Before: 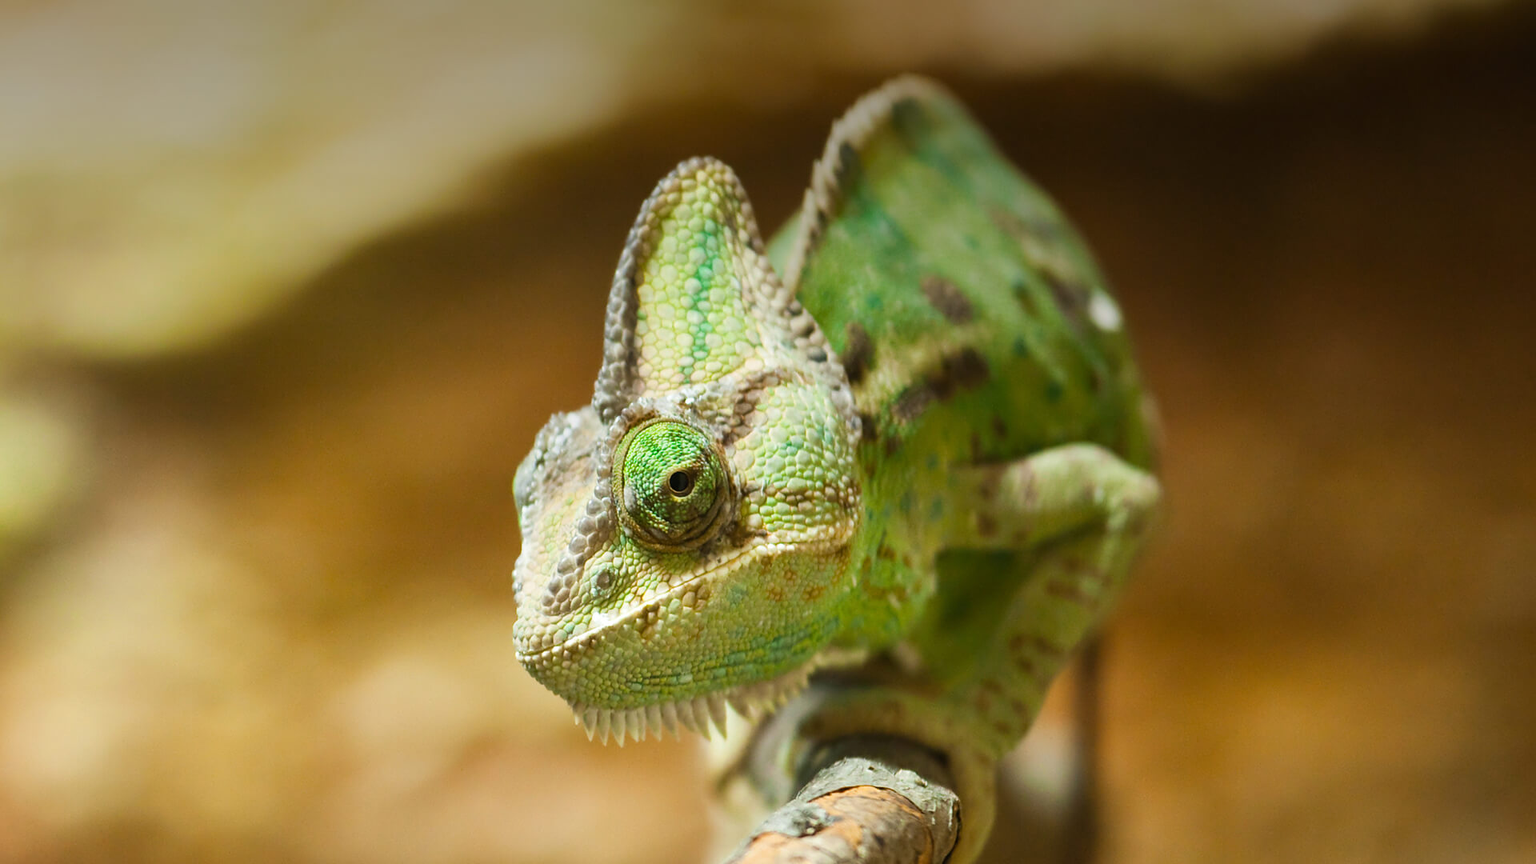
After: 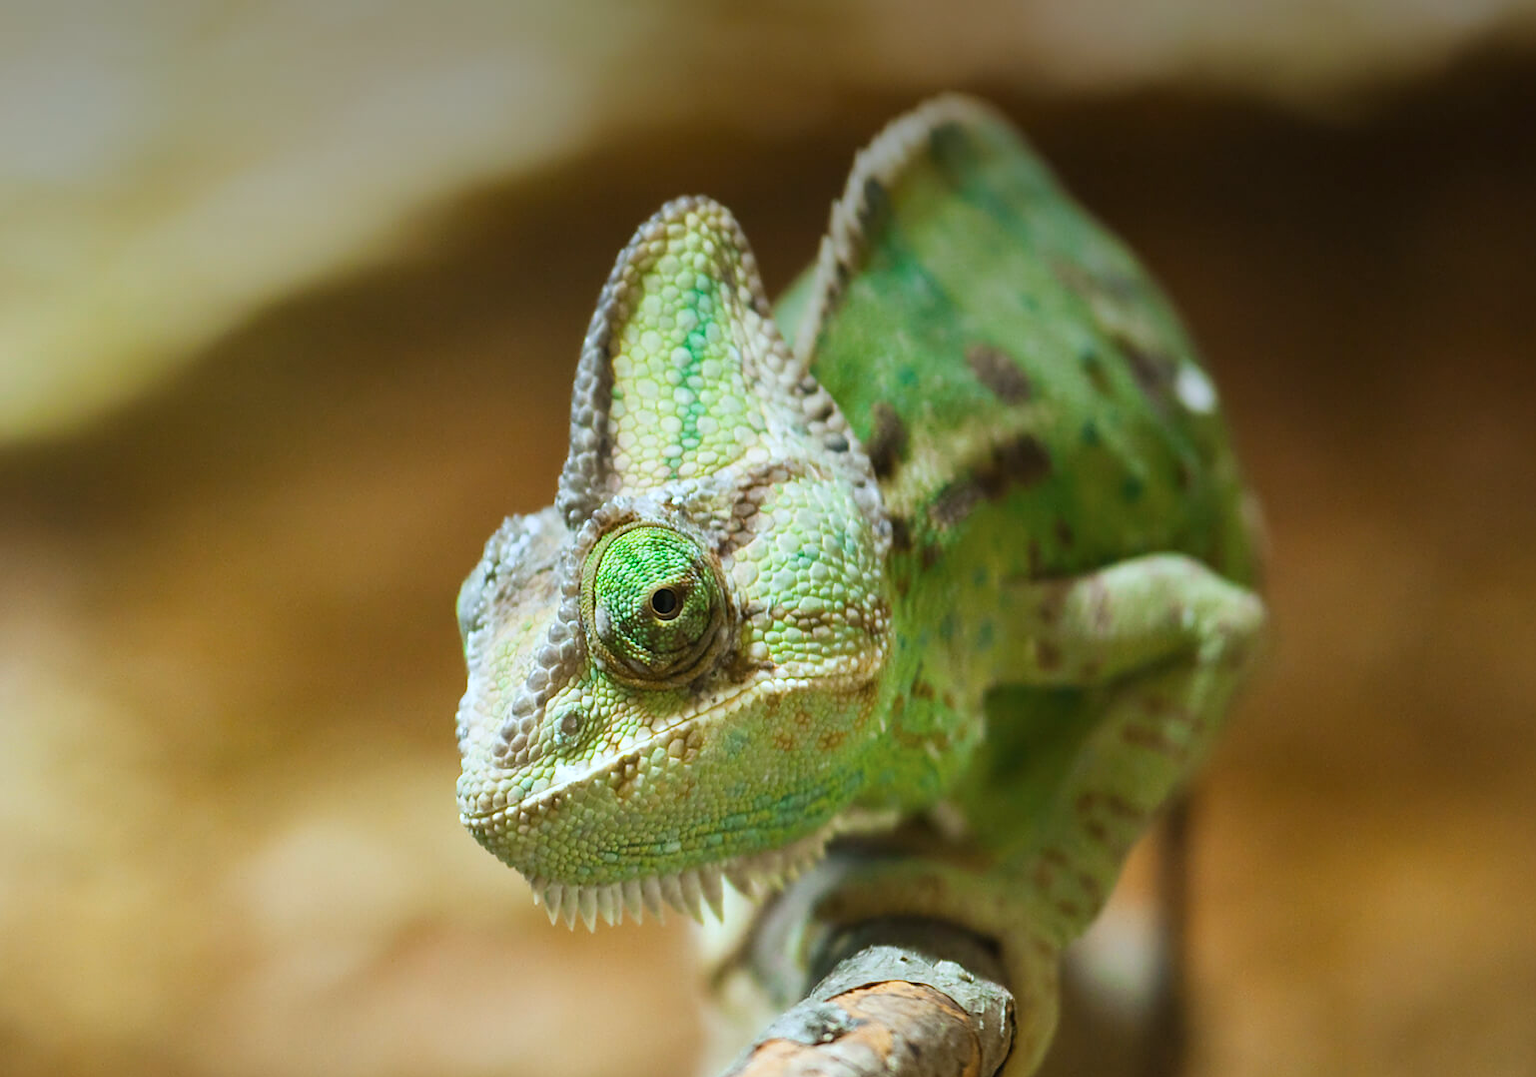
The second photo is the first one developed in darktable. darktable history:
crop and rotate: left 9.615%, right 10.249%
color calibration: x 0.372, y 0.386, temperature 4286.12 K
